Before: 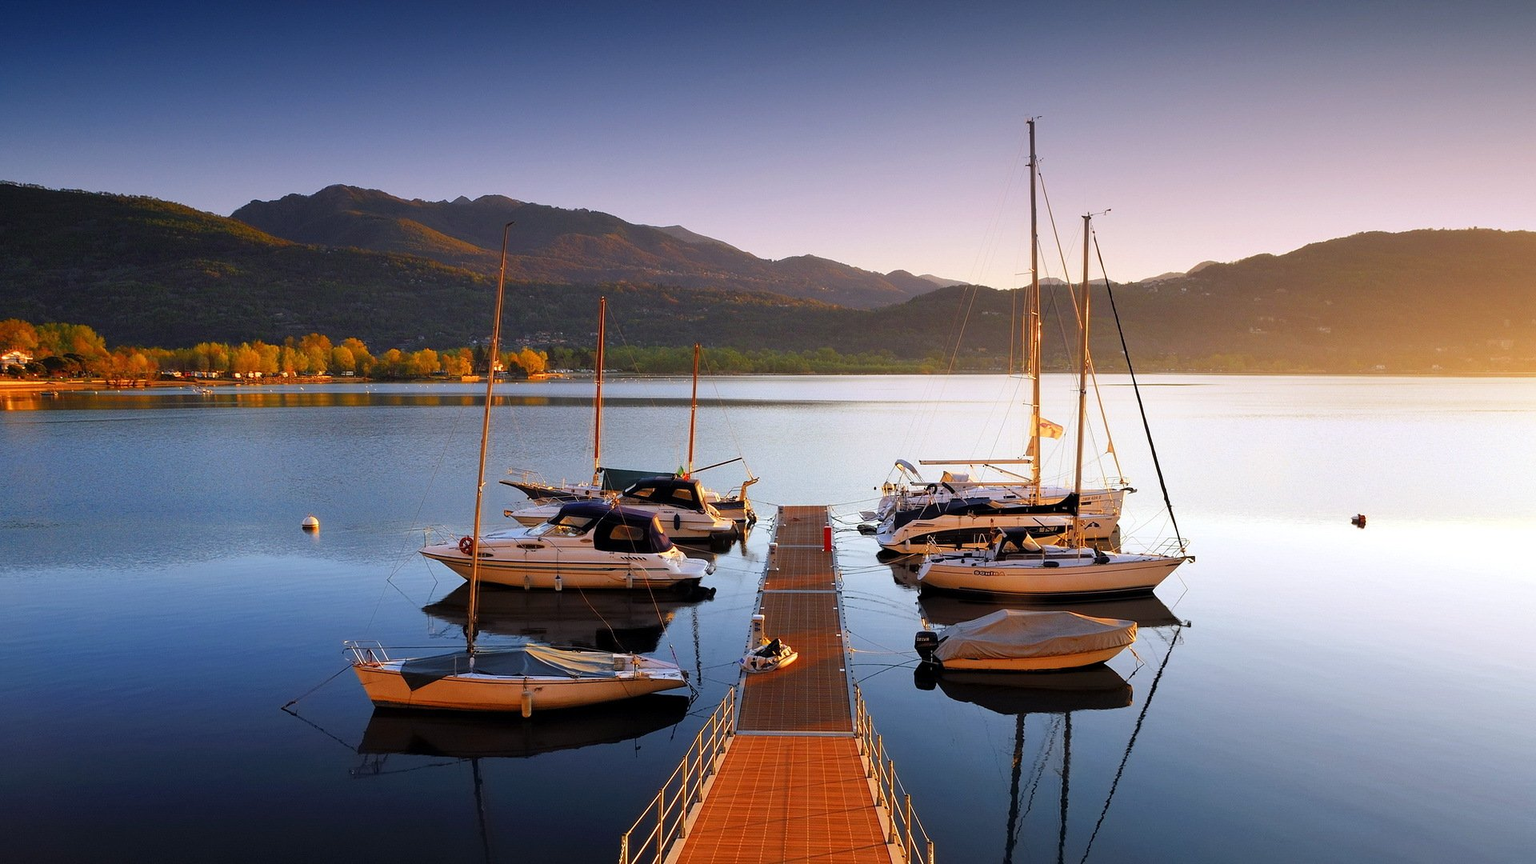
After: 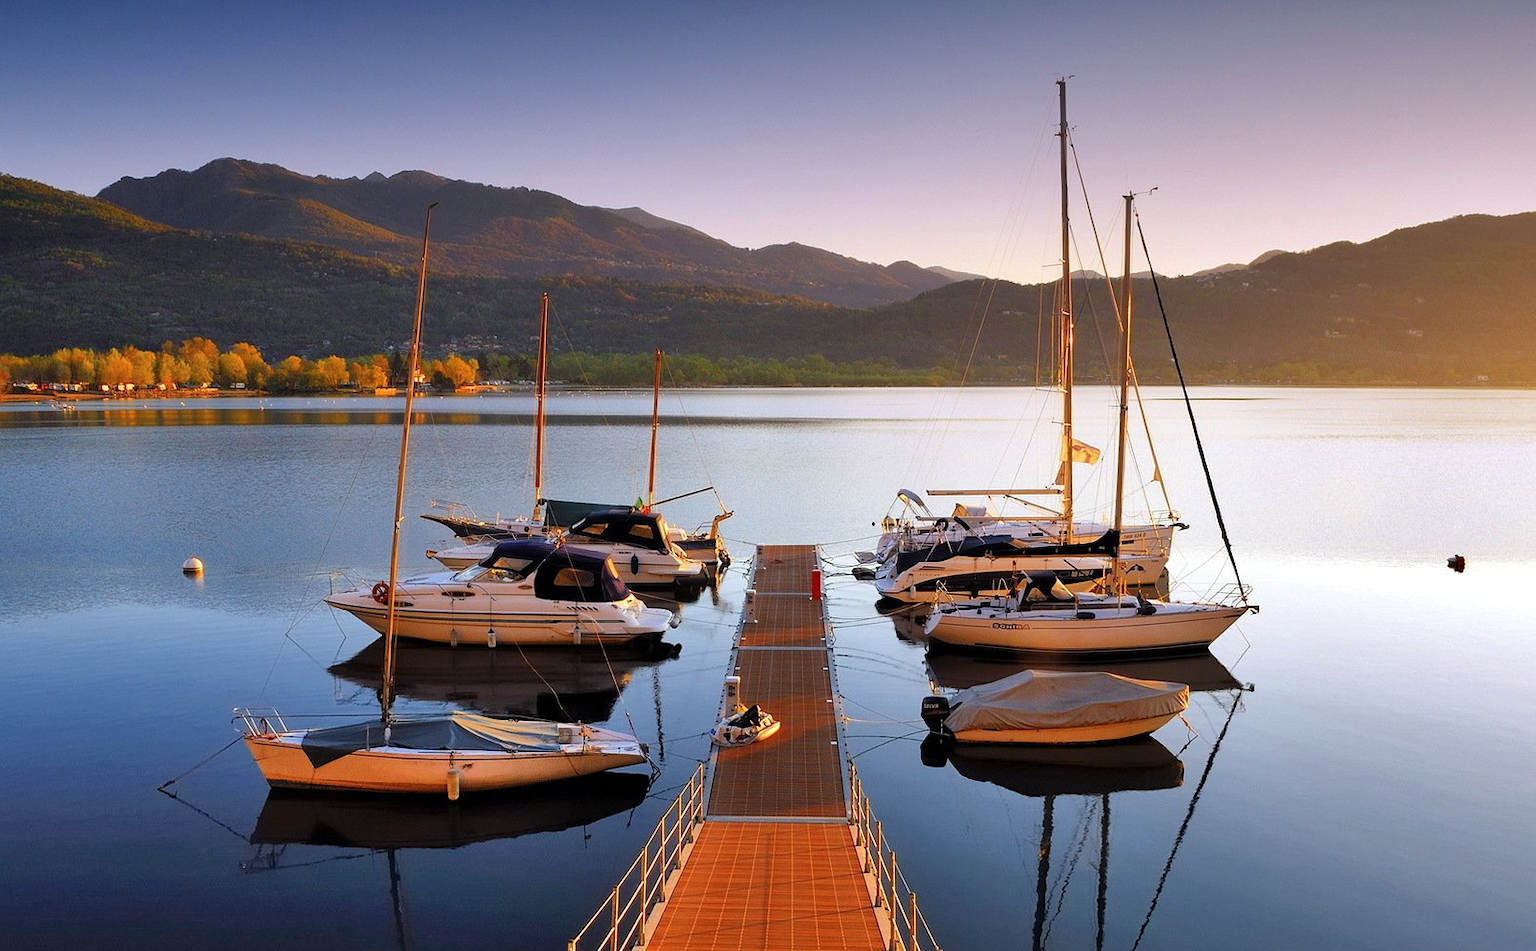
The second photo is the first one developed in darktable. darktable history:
shadows and highlights: white point adjustment 1.02, soften with gaussian
crop: left 9.811%, top 6.244%, right 7.182%, bottom 2.332%
